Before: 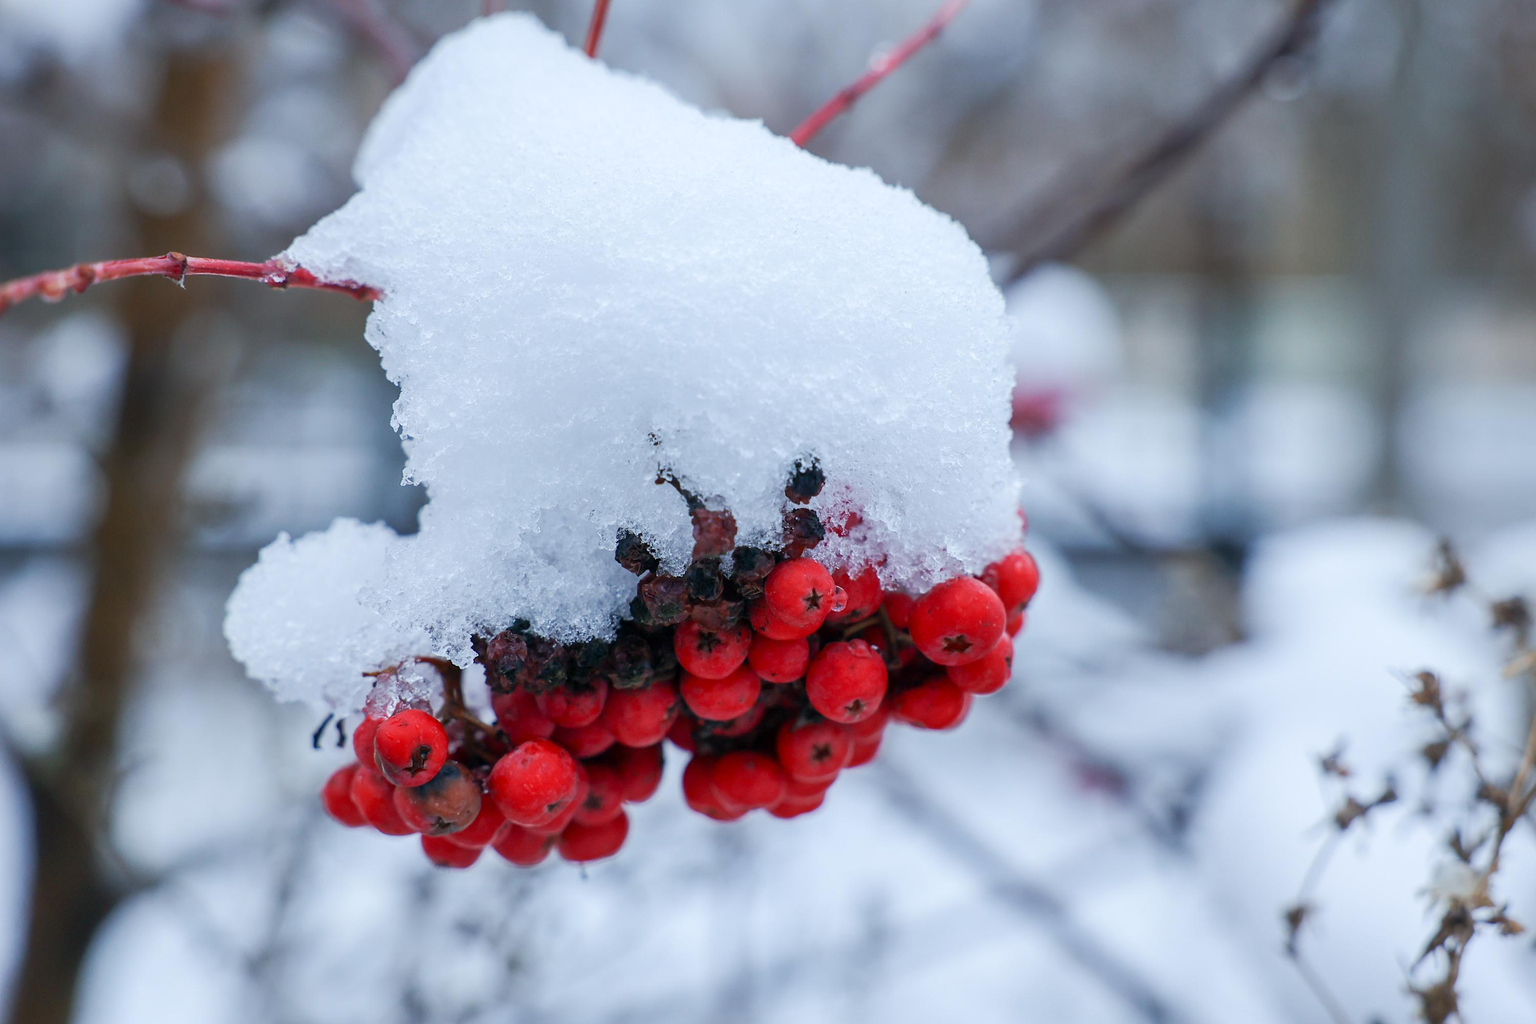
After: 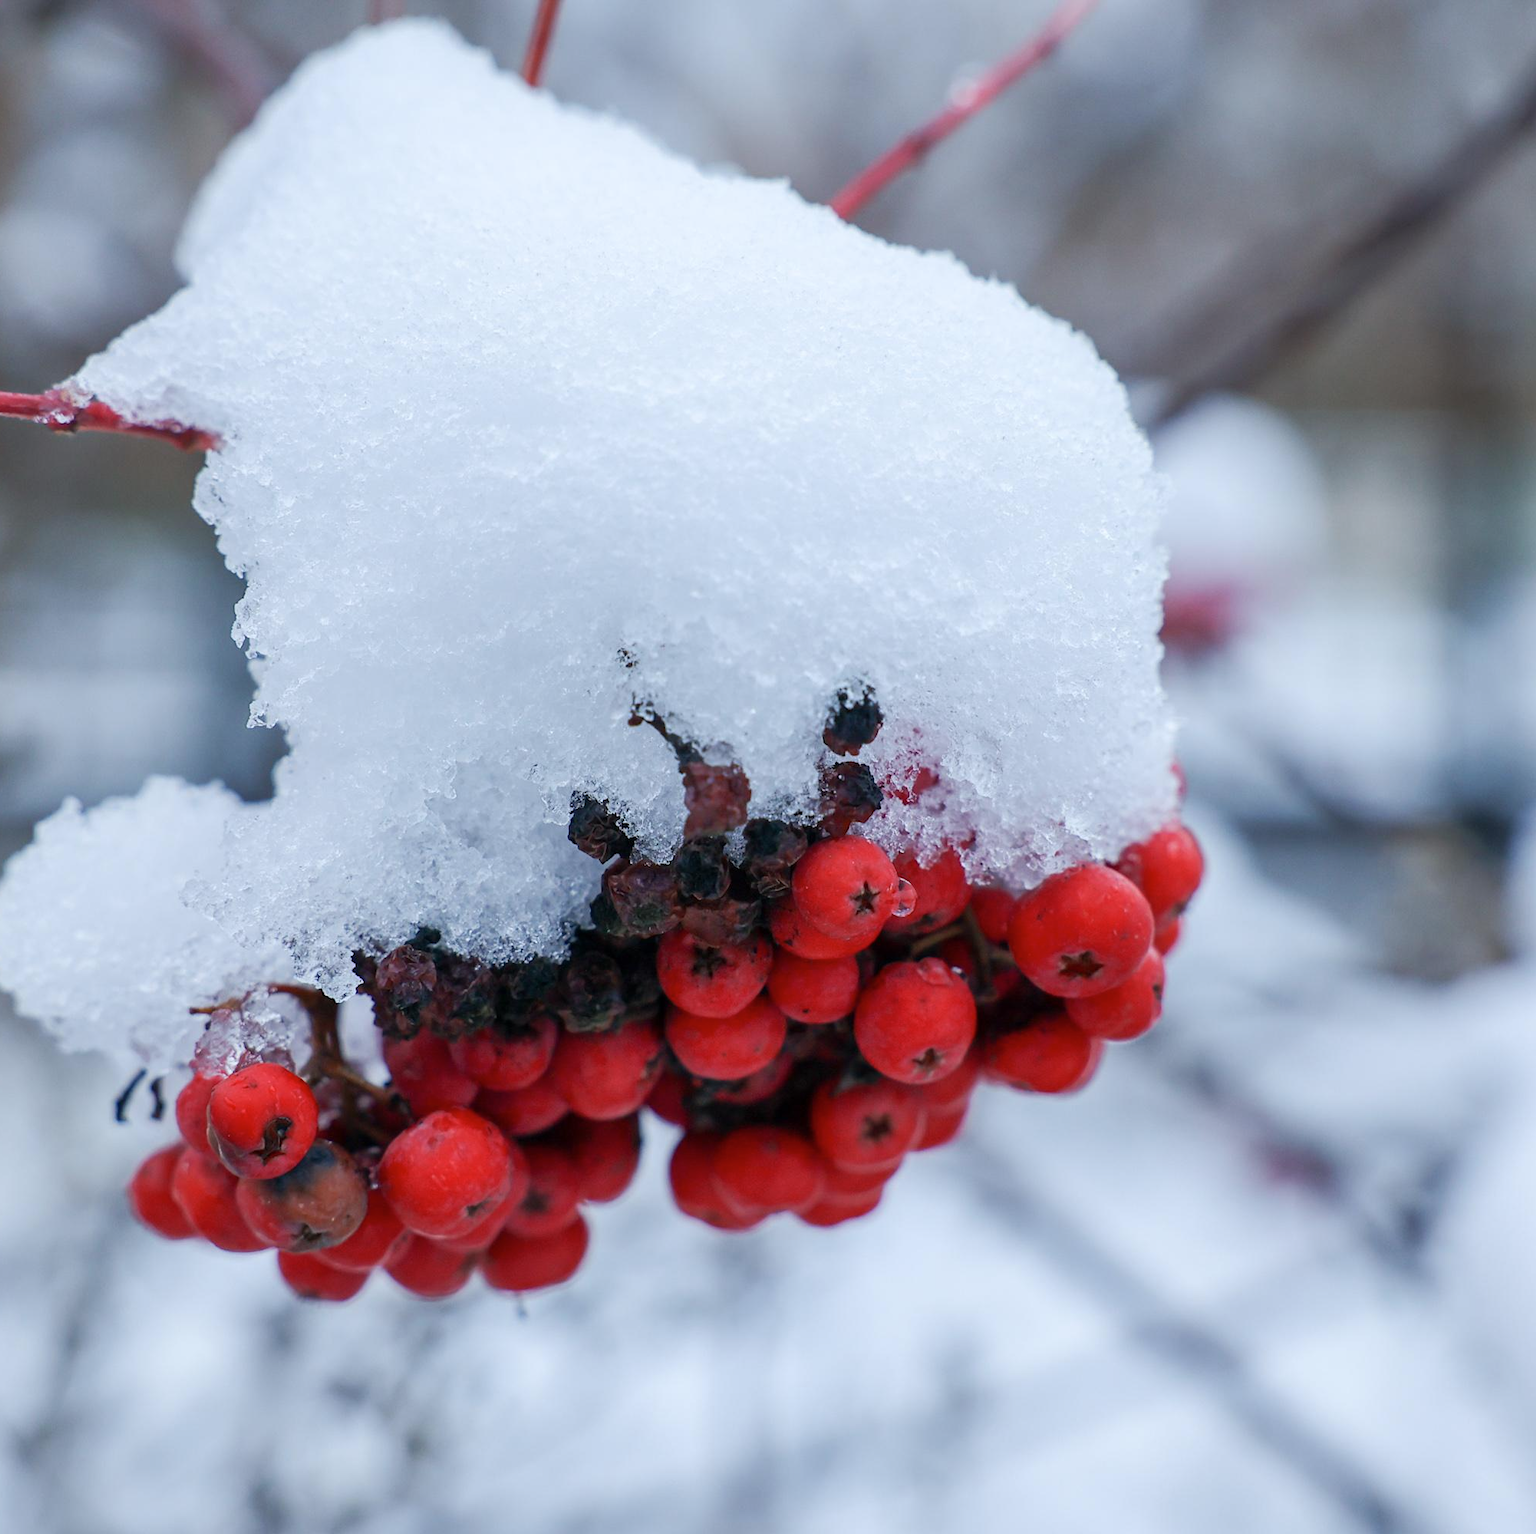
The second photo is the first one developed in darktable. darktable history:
contrast brightness saturation: saturation -0.056
crop: left 15.395%, right 17.844%
